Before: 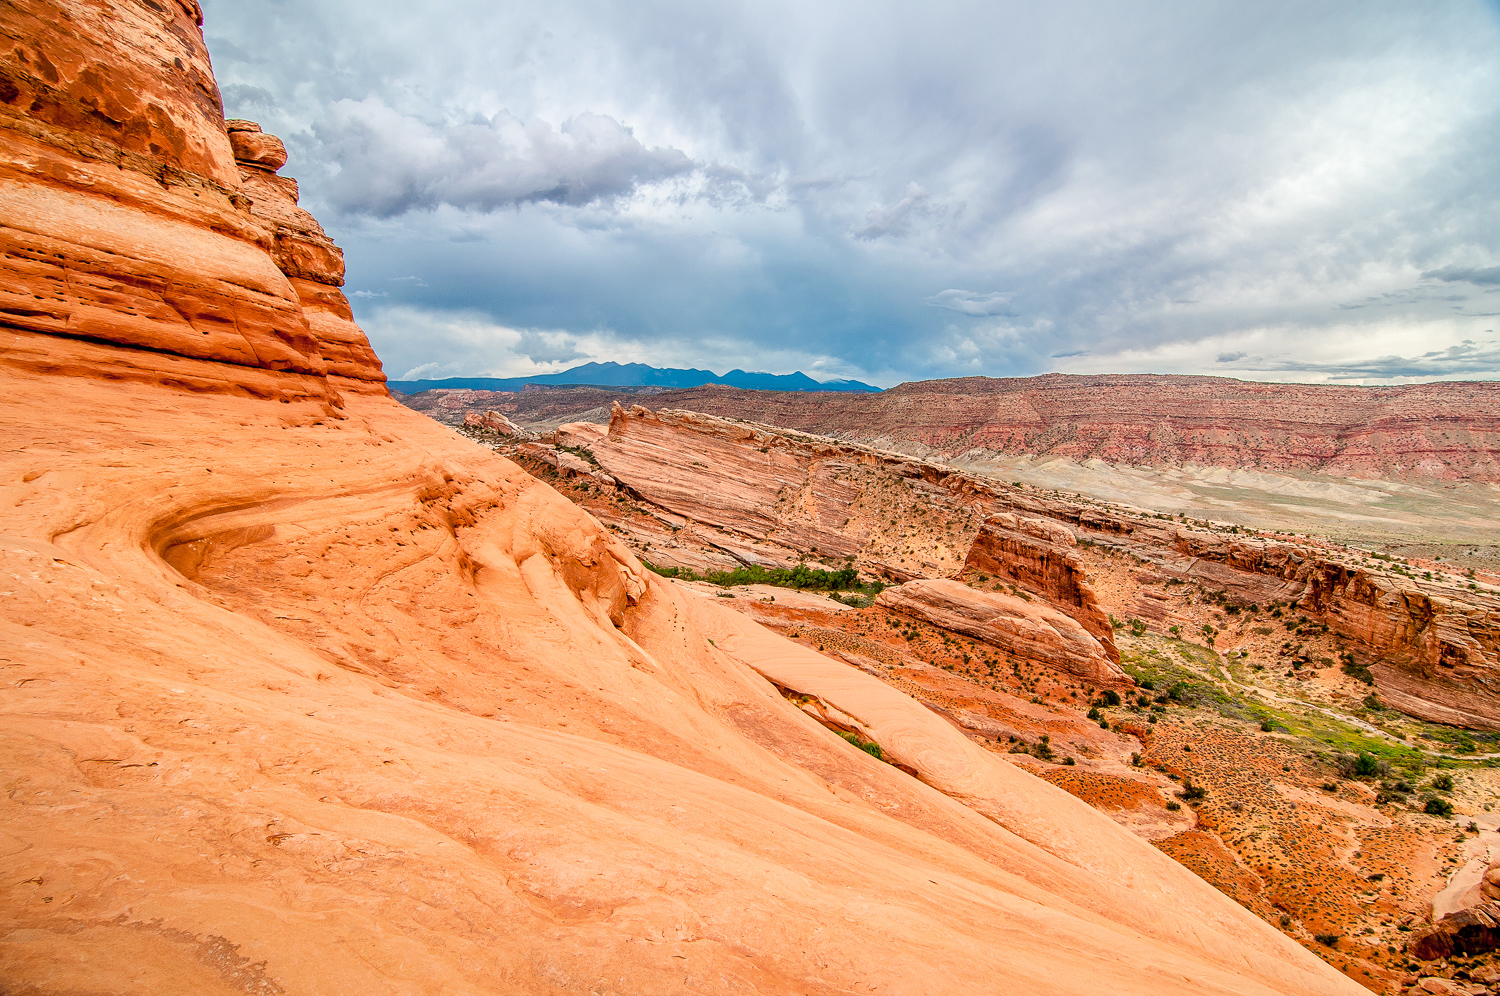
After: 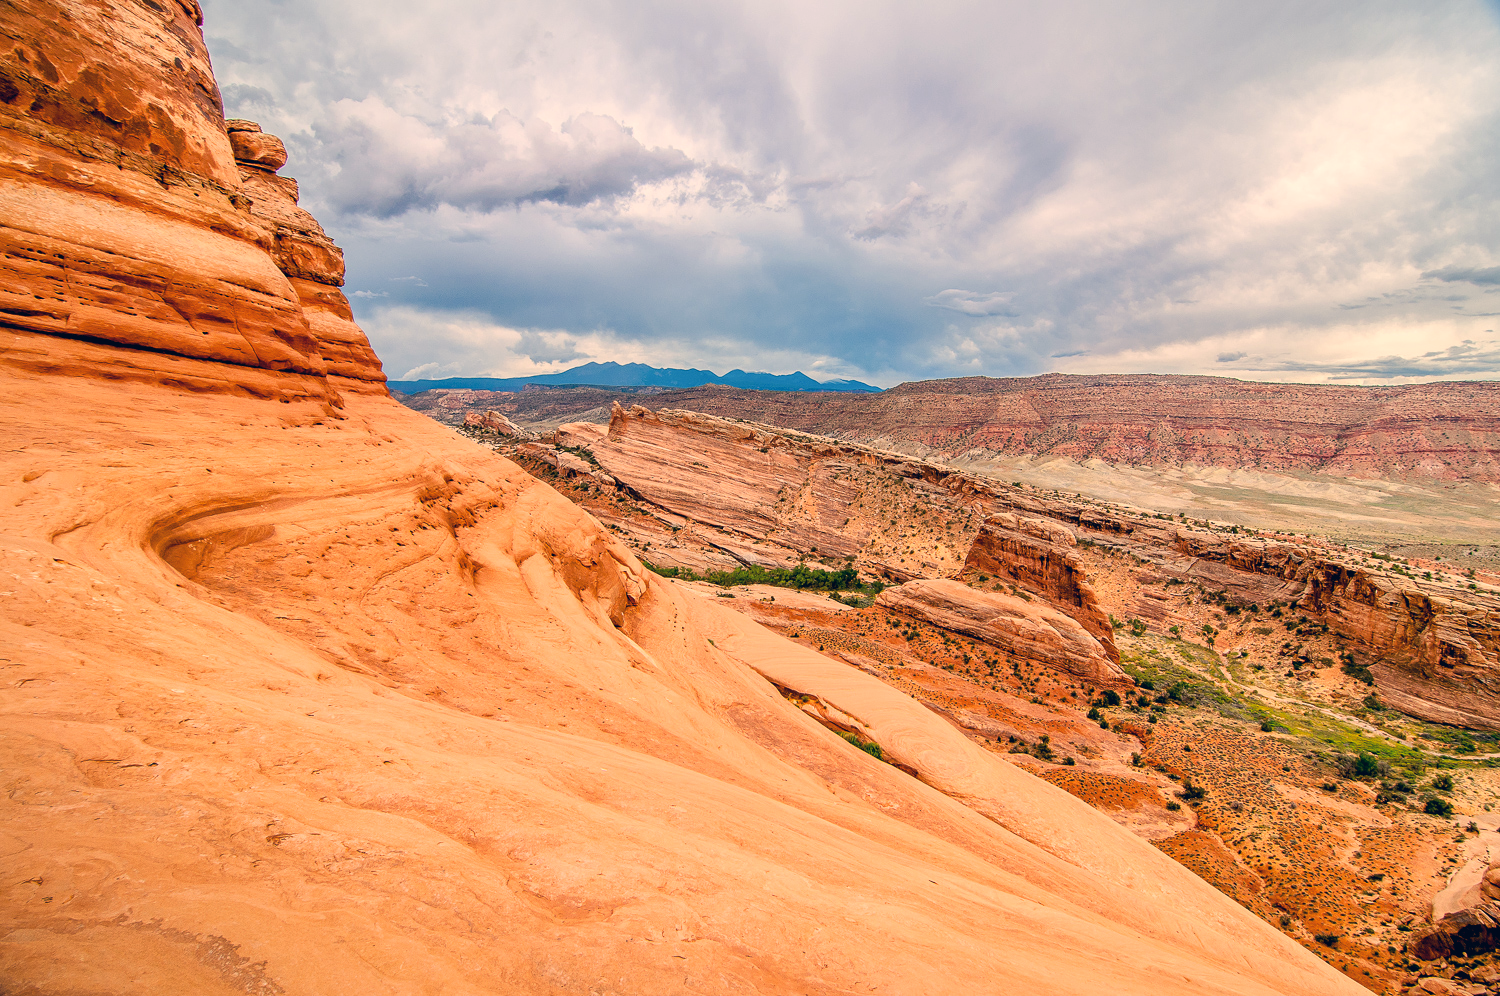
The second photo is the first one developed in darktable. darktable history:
color correction: highlights a* 10.32, highlights b* 14.66, shadows a* -9.59, shadows b* -15.02
contrast brightness saturation: saturation -0.05
